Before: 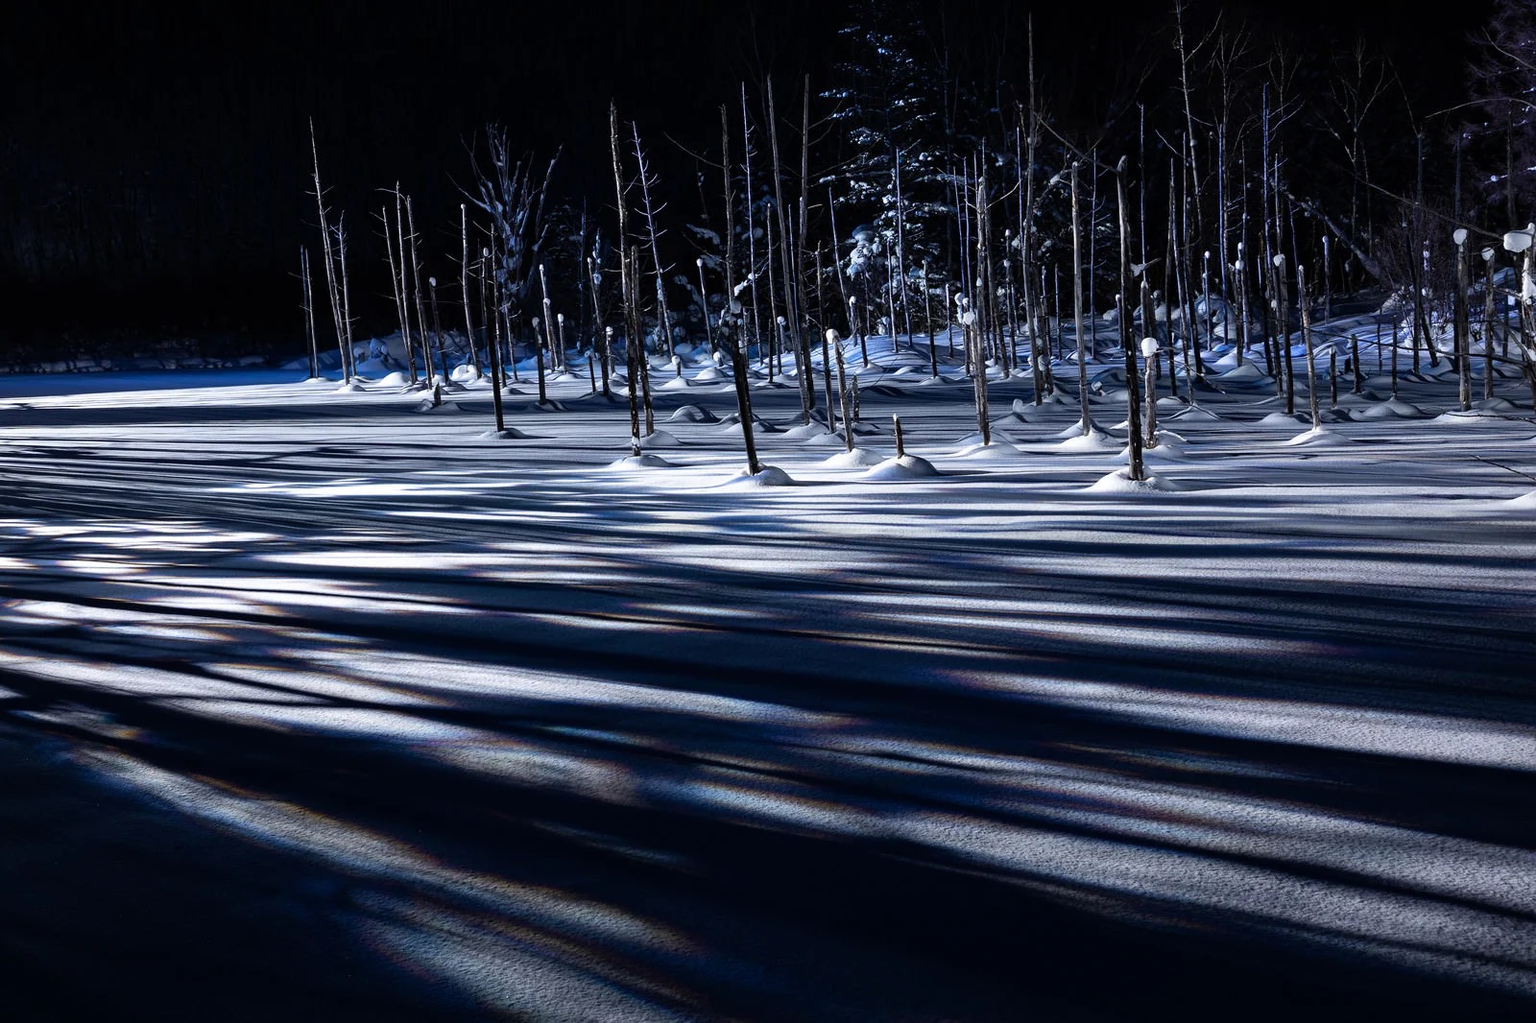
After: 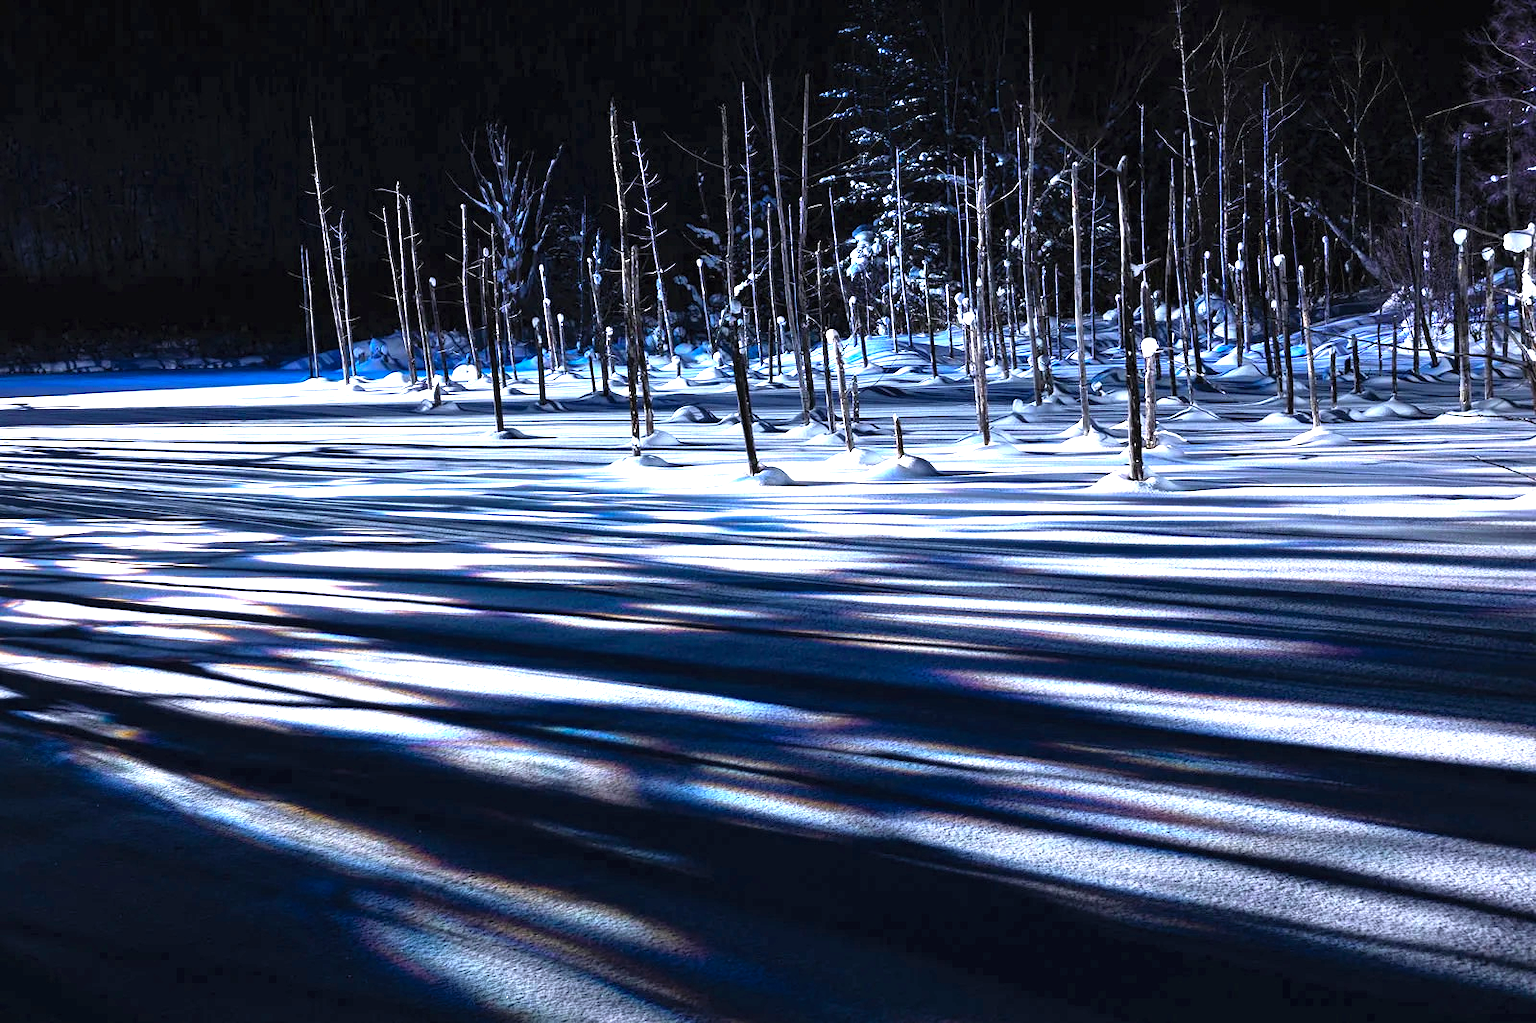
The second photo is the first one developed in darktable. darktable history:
contrast brightness saturation: brightness 0.15
exposure: black level correction 0, exposure 1 EV, compensate exposure bias true, compensate highlight preservation false
color balance rgb: linear chroma grading › global chroma 9%, perceptual saturation grading › global saturation 36%, perceptual brilliance grading › global brilliance 15%, perceptual brilliance grading › shadows -35%, global vibrance 15%
